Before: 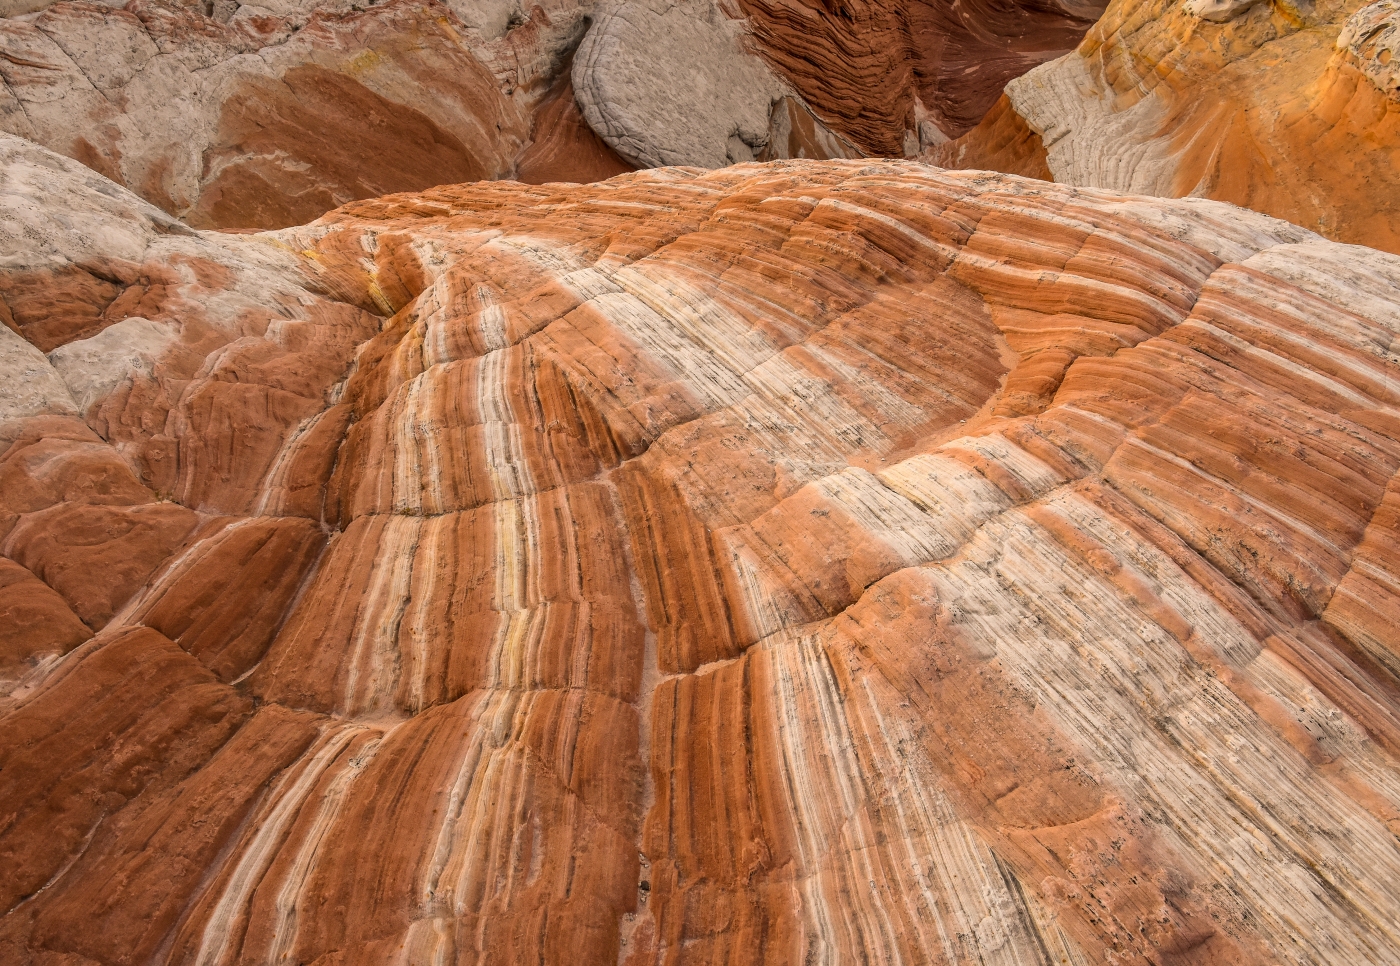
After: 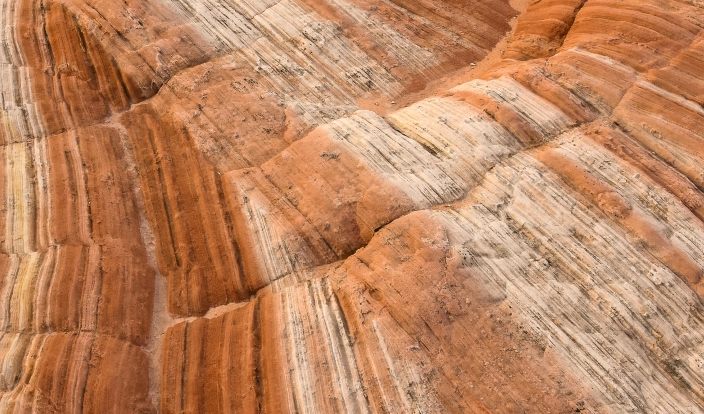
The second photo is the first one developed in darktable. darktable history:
crop: left 35.014%, top 36.982%, right 14.688%, bottom 20.076%
shadows and highlights: shadows 12.96, white point adjustment 1.33, shadows color adjustment 97.99%, highlights color adjustment 58.2%, soften with gaussian
